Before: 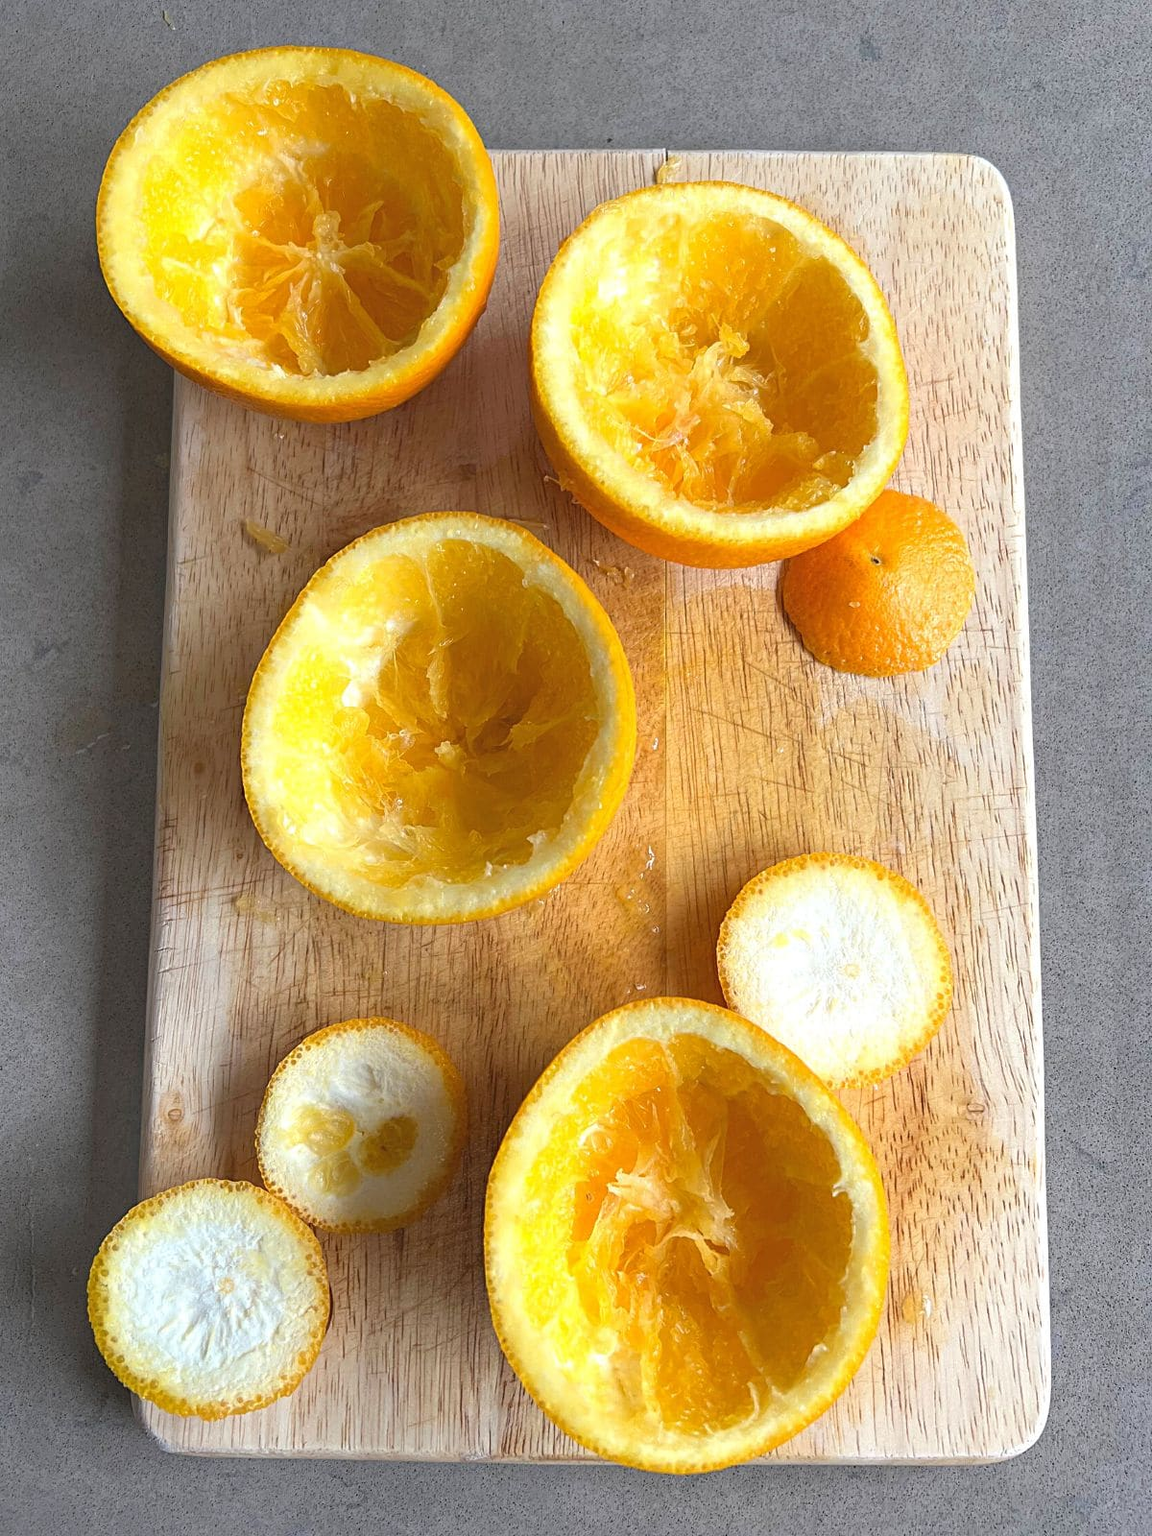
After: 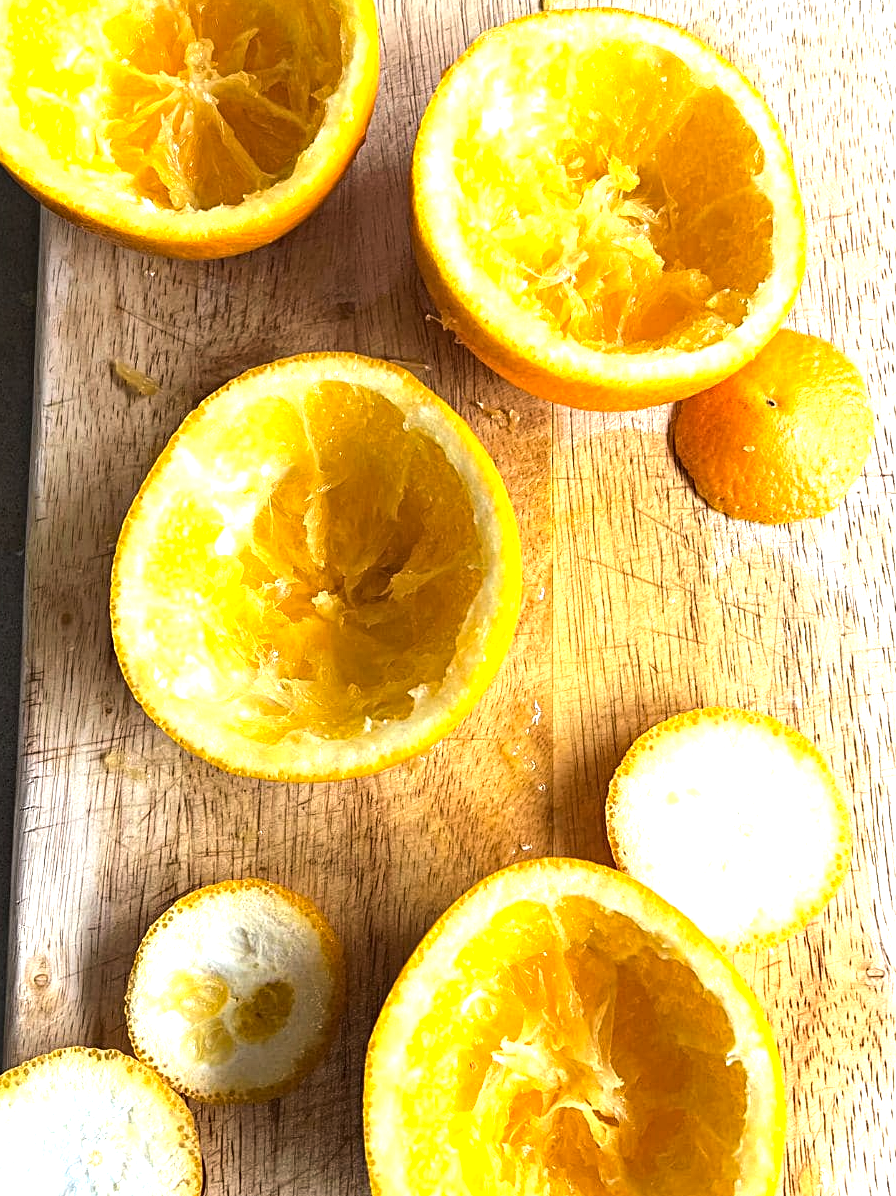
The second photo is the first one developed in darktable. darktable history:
haze removal: compatibility mode true, adaptive false
crop and rotate: left 11.831%, top 11.346%, right 13.429%, bottom 13.899%
tone equalizer: -8 EV -1.08 EV, -7 EV -1.01 EV, -6 EV -0.867 EV, -5 EV -0.578 EV, -3 EV 0.578 EV, -2 EV 0.867 EV, -1 EV 1.01 EV, +0 EV 1.08 EV, edges refinement/feathering 500, mask exposure compensation -1.57 EV, preserve details no
contrast equalizer: y [[0.5, 0.501, 0.532, 0.538, 0.54, 0.541], [0.5 ×6], [0.5 ×6], [0 ×6], [0 ×6]]
